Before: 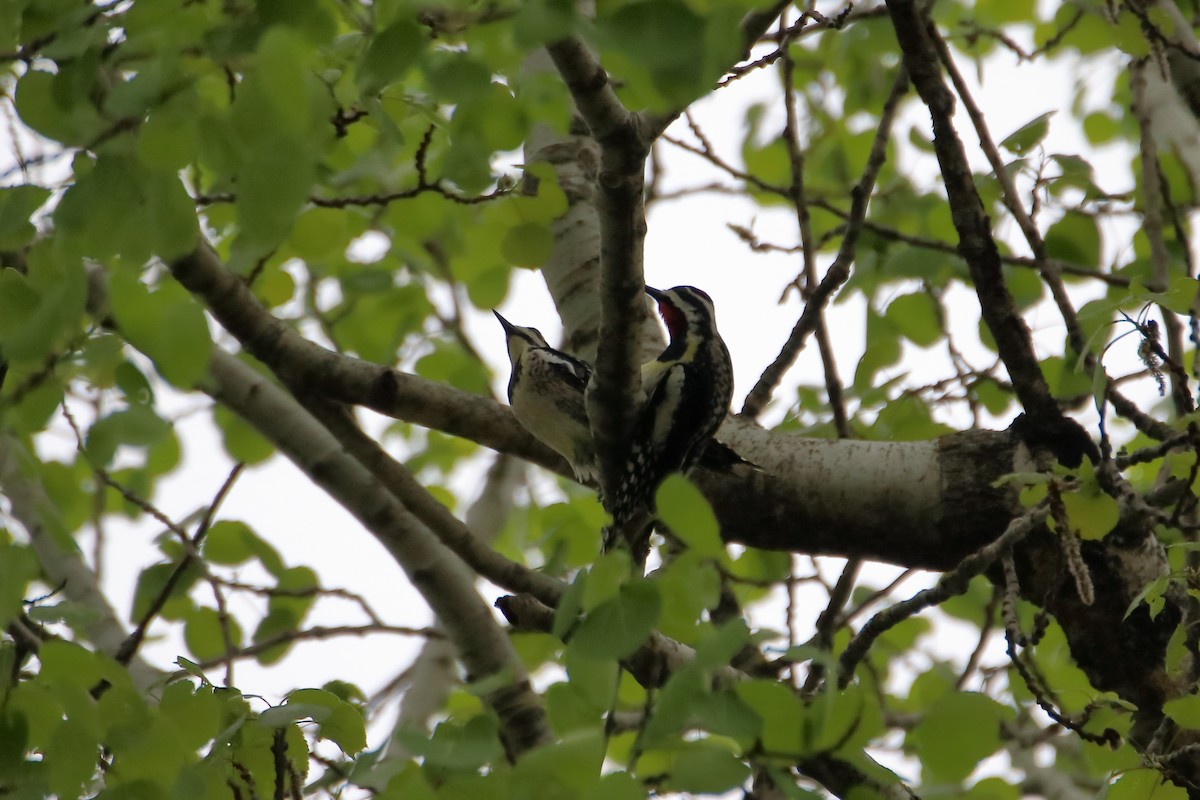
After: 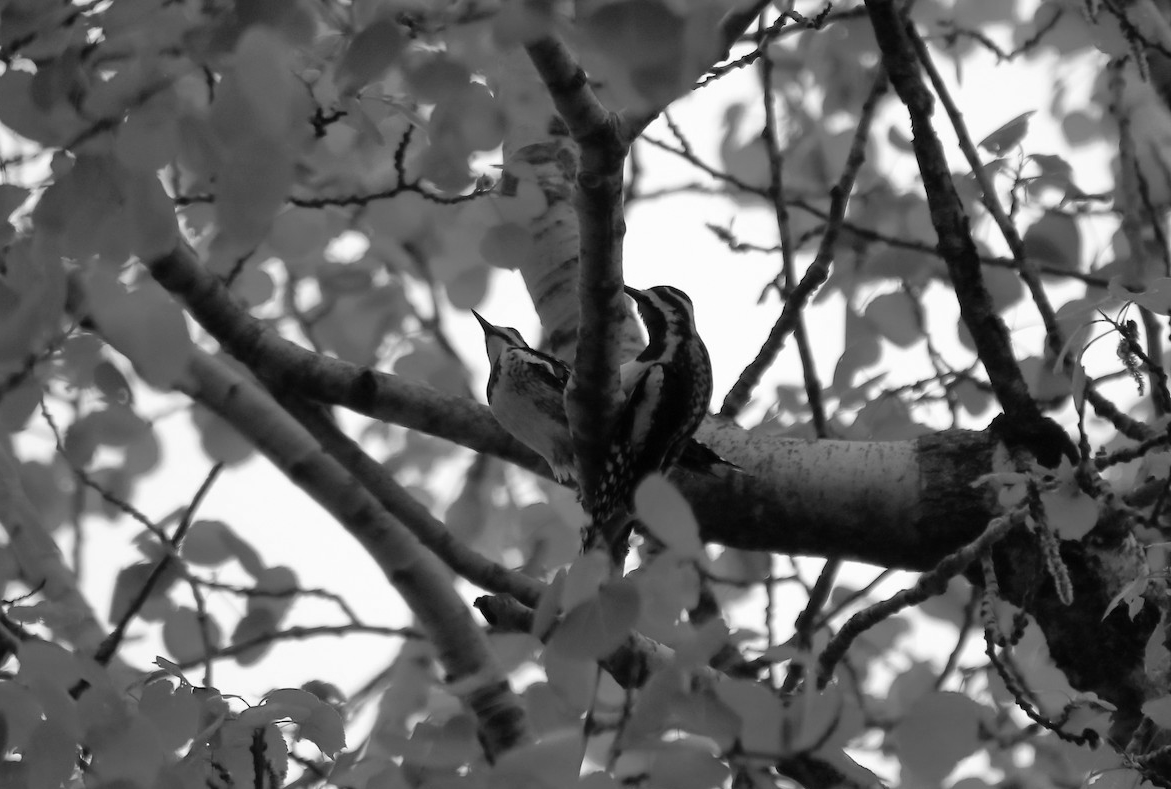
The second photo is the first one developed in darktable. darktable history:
white balance: red 1, blue 1
crop and rotate: left 1.774%, right 0.633%, bottom 1.28%
monochrome: on, module defaults
color balance rgb: perceptual saturation grading › global saturation 10%, global vibrance 10%
